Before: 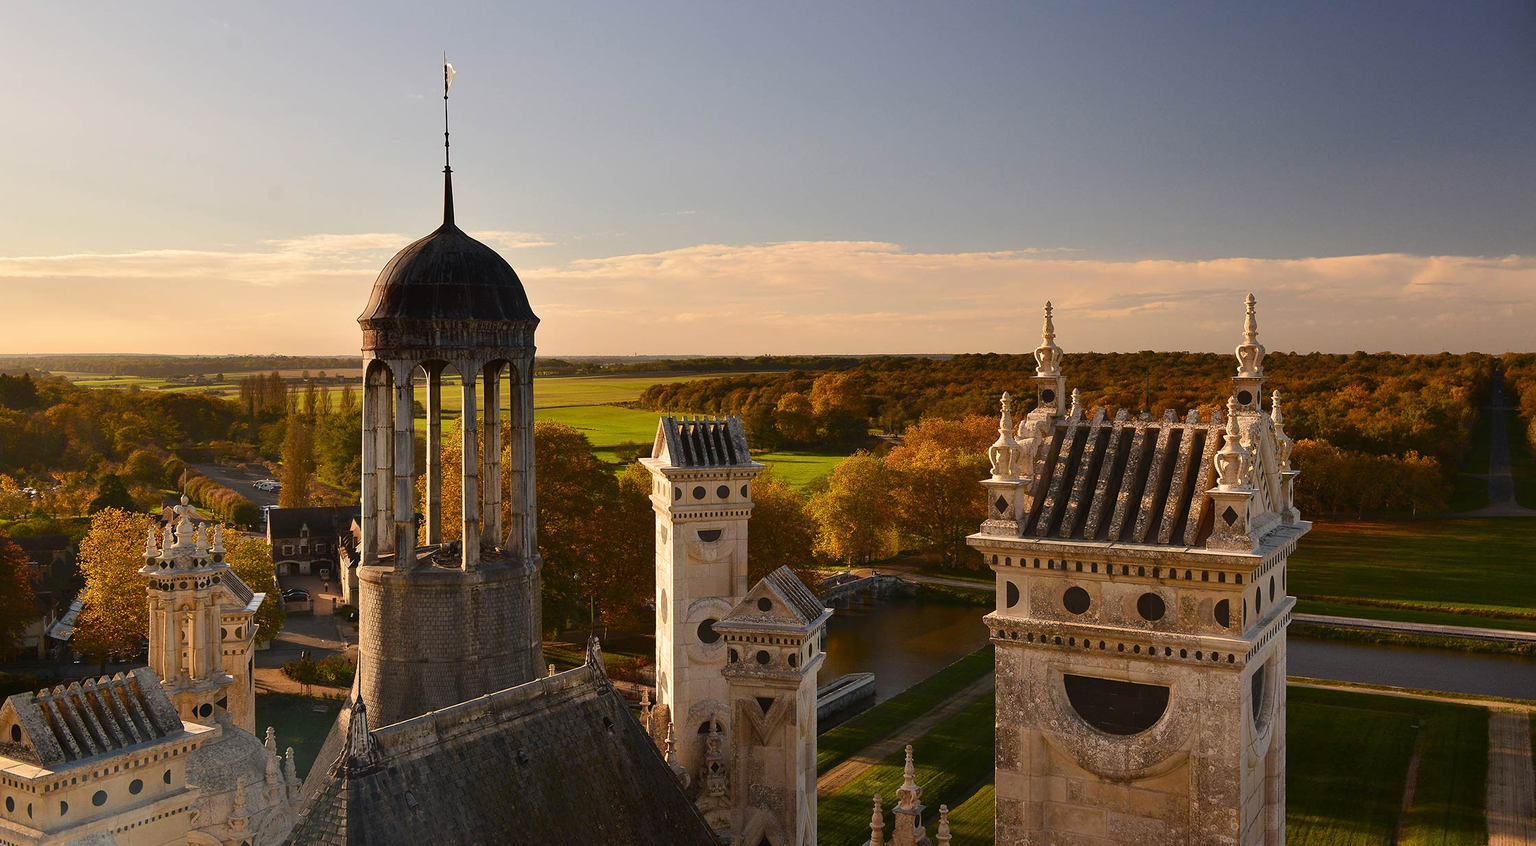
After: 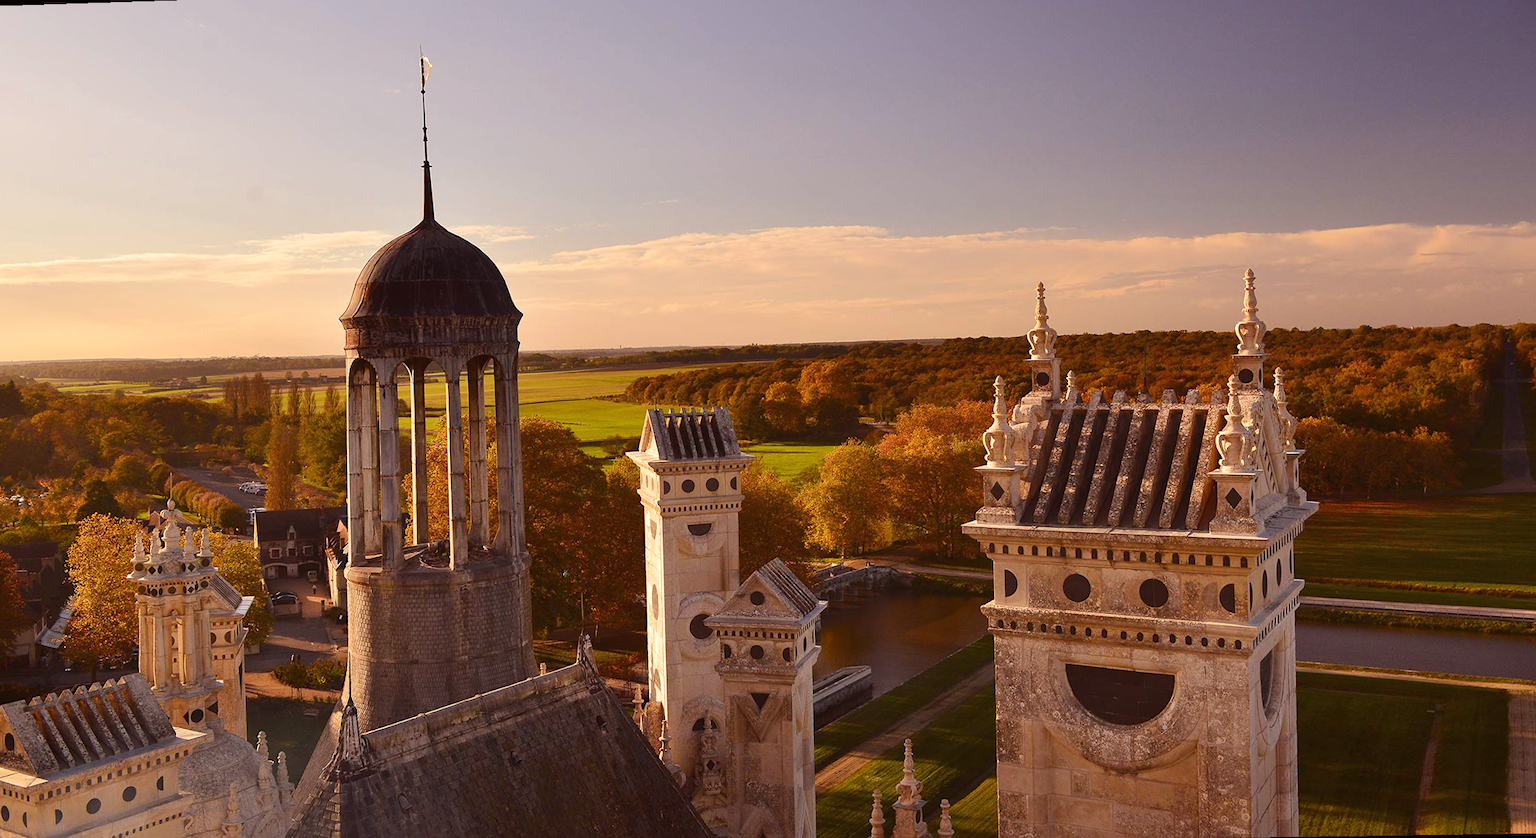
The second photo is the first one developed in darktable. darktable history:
rotate and perspective: rotation -1.32°, lens shift (horizontal) -0.031, crop left 0.015, crop right 0.985, crop top 0.047, crop bottom 0.982
rgb levels: mode RGB, independent channels, levels [[0, 0.474, 1], [0, 0.5, 1], [0, 0.5, 1]]
exposure: black level correction -0.001, exposure 0.08 EV, compensate highlight preservation false
